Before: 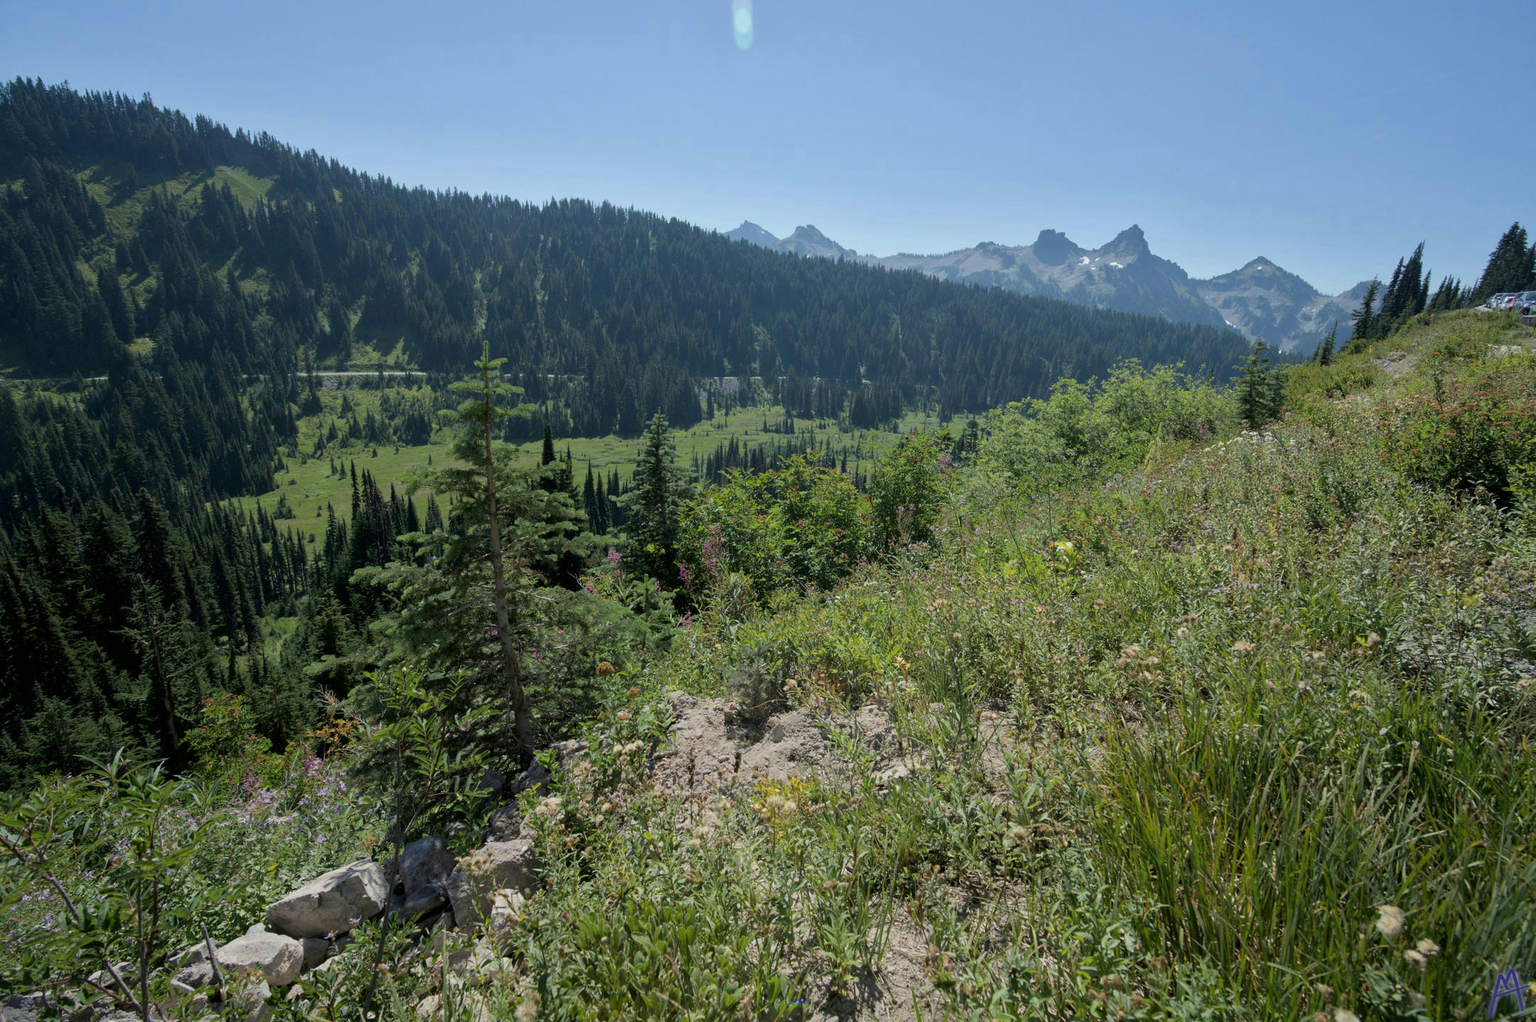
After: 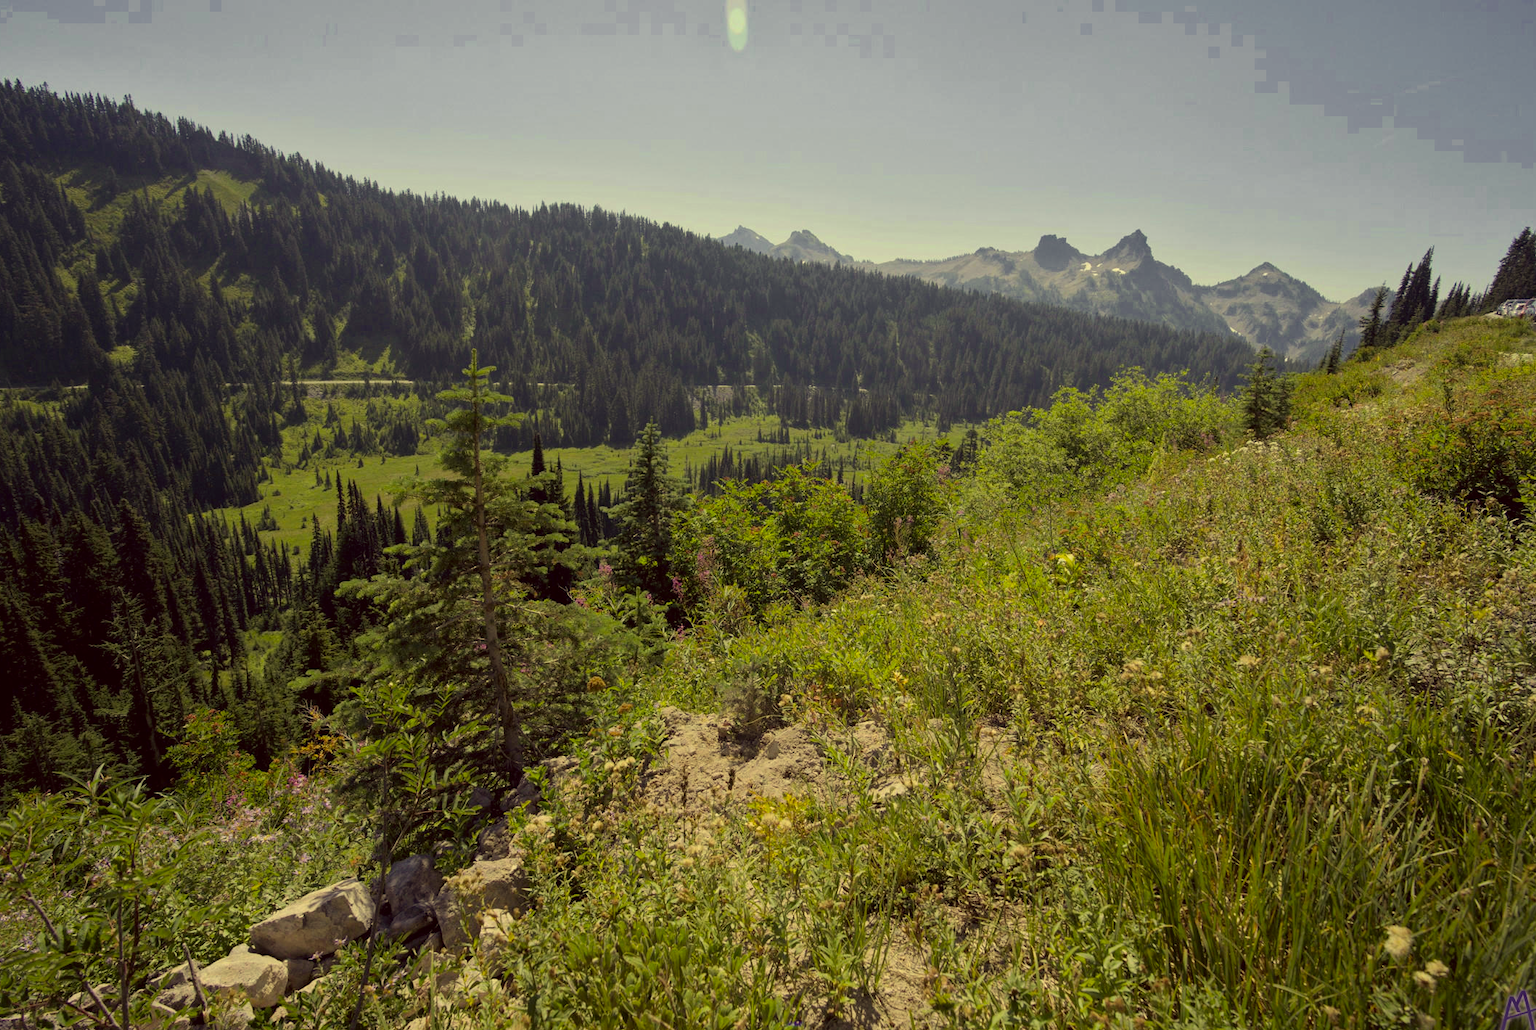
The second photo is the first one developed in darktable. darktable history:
color correction: highlights a* -0.4, highlights b* 39.68, shadows a* 9.36, shadows b* -0.515
crop and rotate: left 1.472%, right 0.691%, bottom 1.325%
color zones: curves: ch0 [(0, 0.497) (0.143, 0.5) (0.286, 0.5) (0.429, 0.483) (0.571, 0.116) (0.714, -0.006) (0.857, 0.28) (1, 0.497)]
